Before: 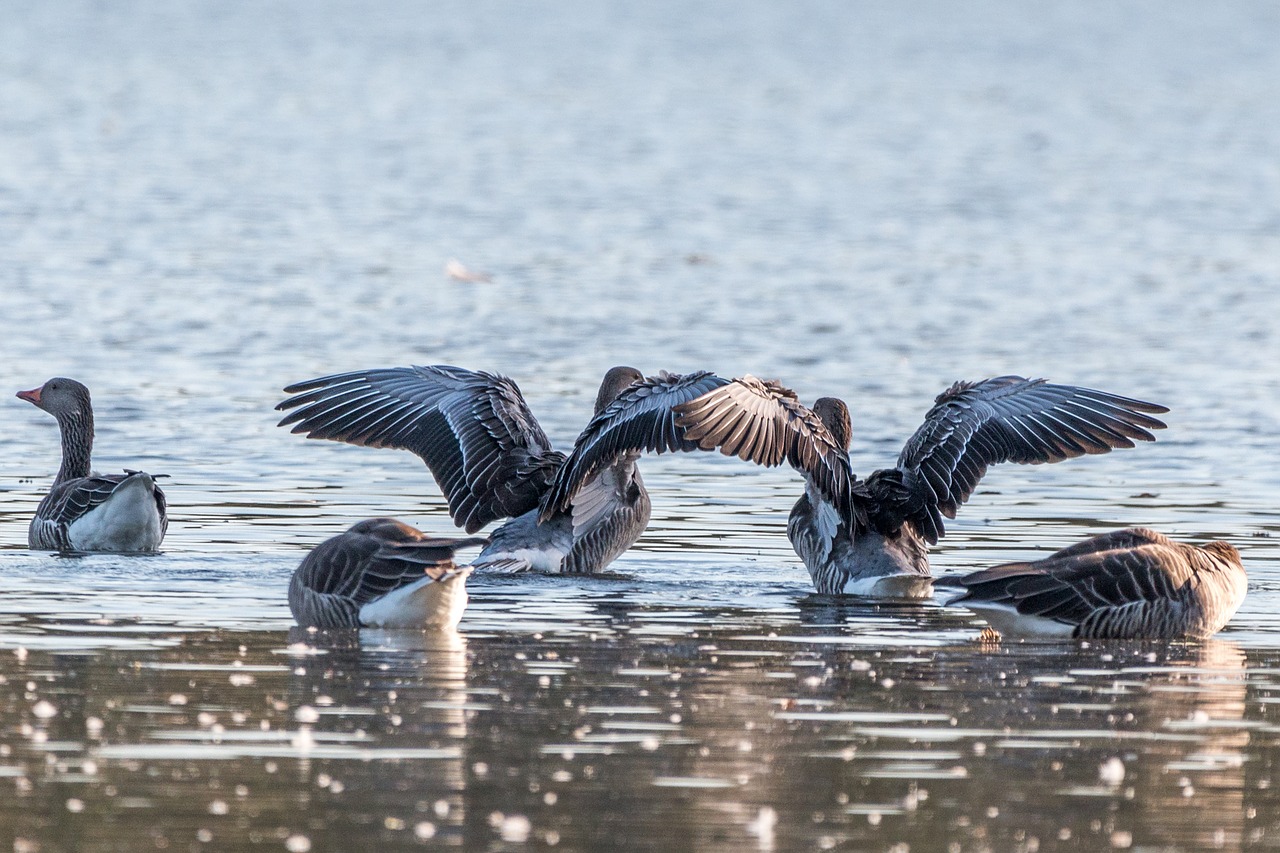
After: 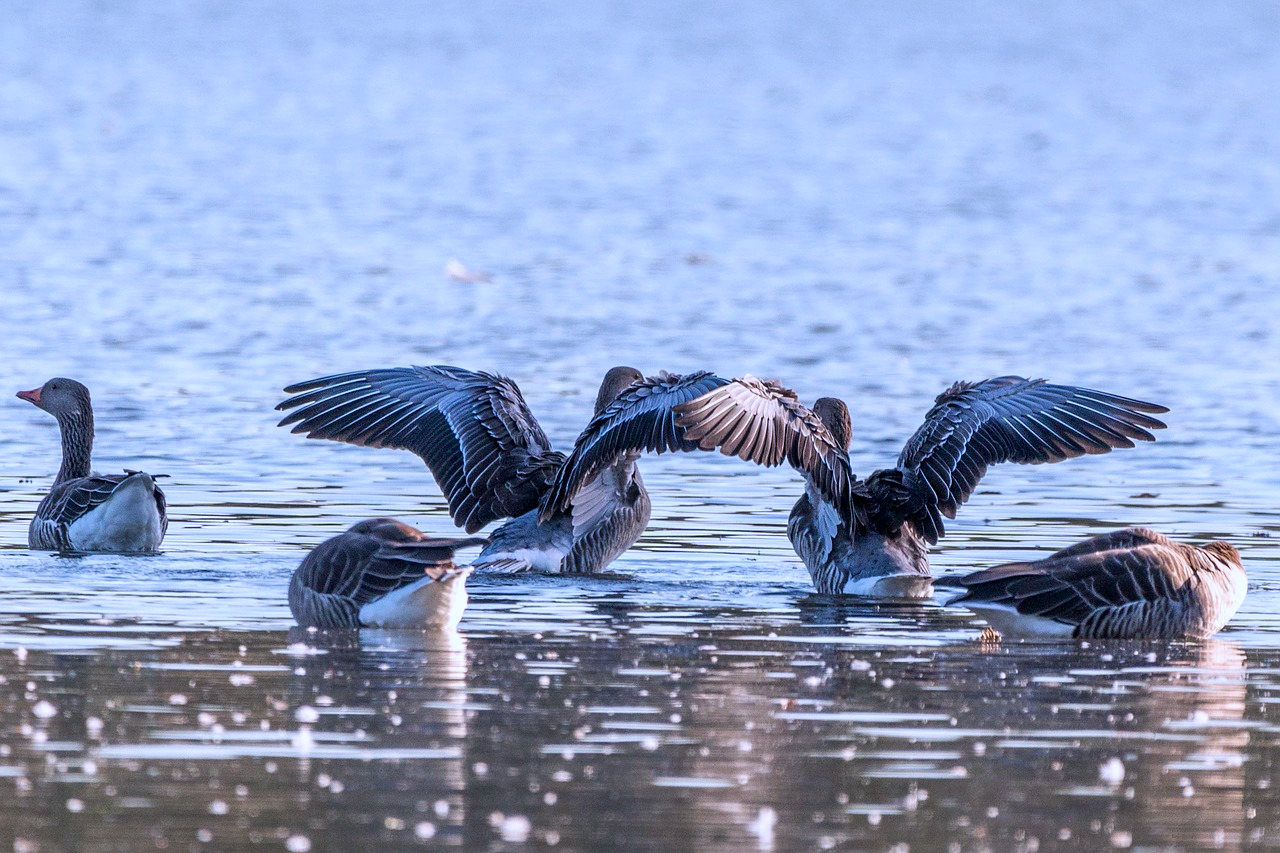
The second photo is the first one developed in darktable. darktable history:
color balance rgb: perceptual saturation grading › global saturation 9.788%, global vibrance 10.677%, saturation formula JzAzBz (2021)
color calibration: gray › normalize channels true, illuminant custom, x 0.373, y 0.388, temperature 4269.3 K, gamut compression 0.02
